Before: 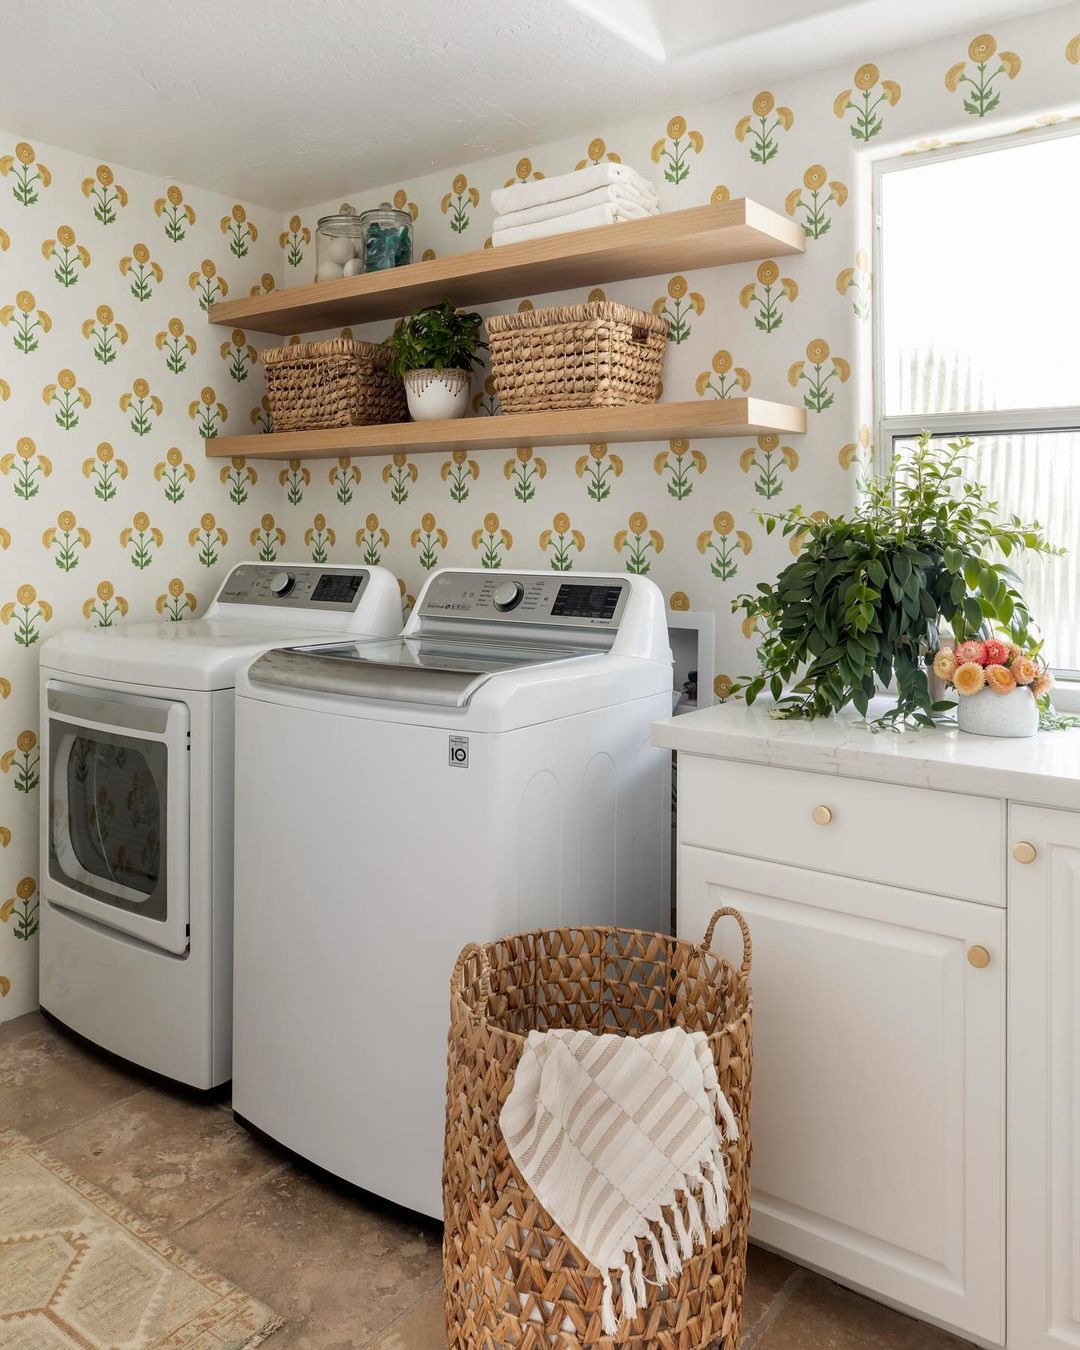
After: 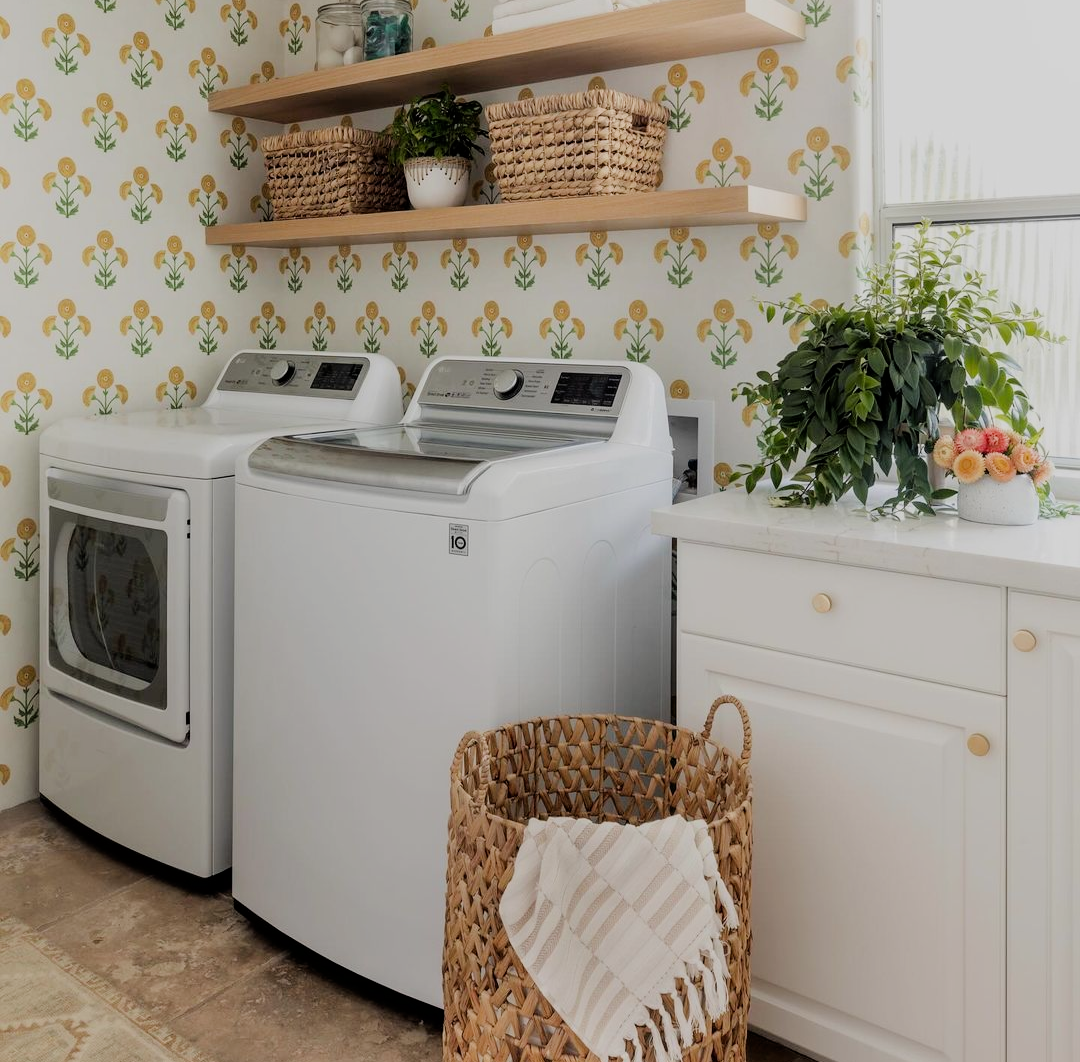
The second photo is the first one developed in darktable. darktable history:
filmic rgb: black relative exposure -7.65 EV, white relative exposure 4.56 EV, hardness 3.61
crop and rotate: top 15.774%, bottom 5.506%
